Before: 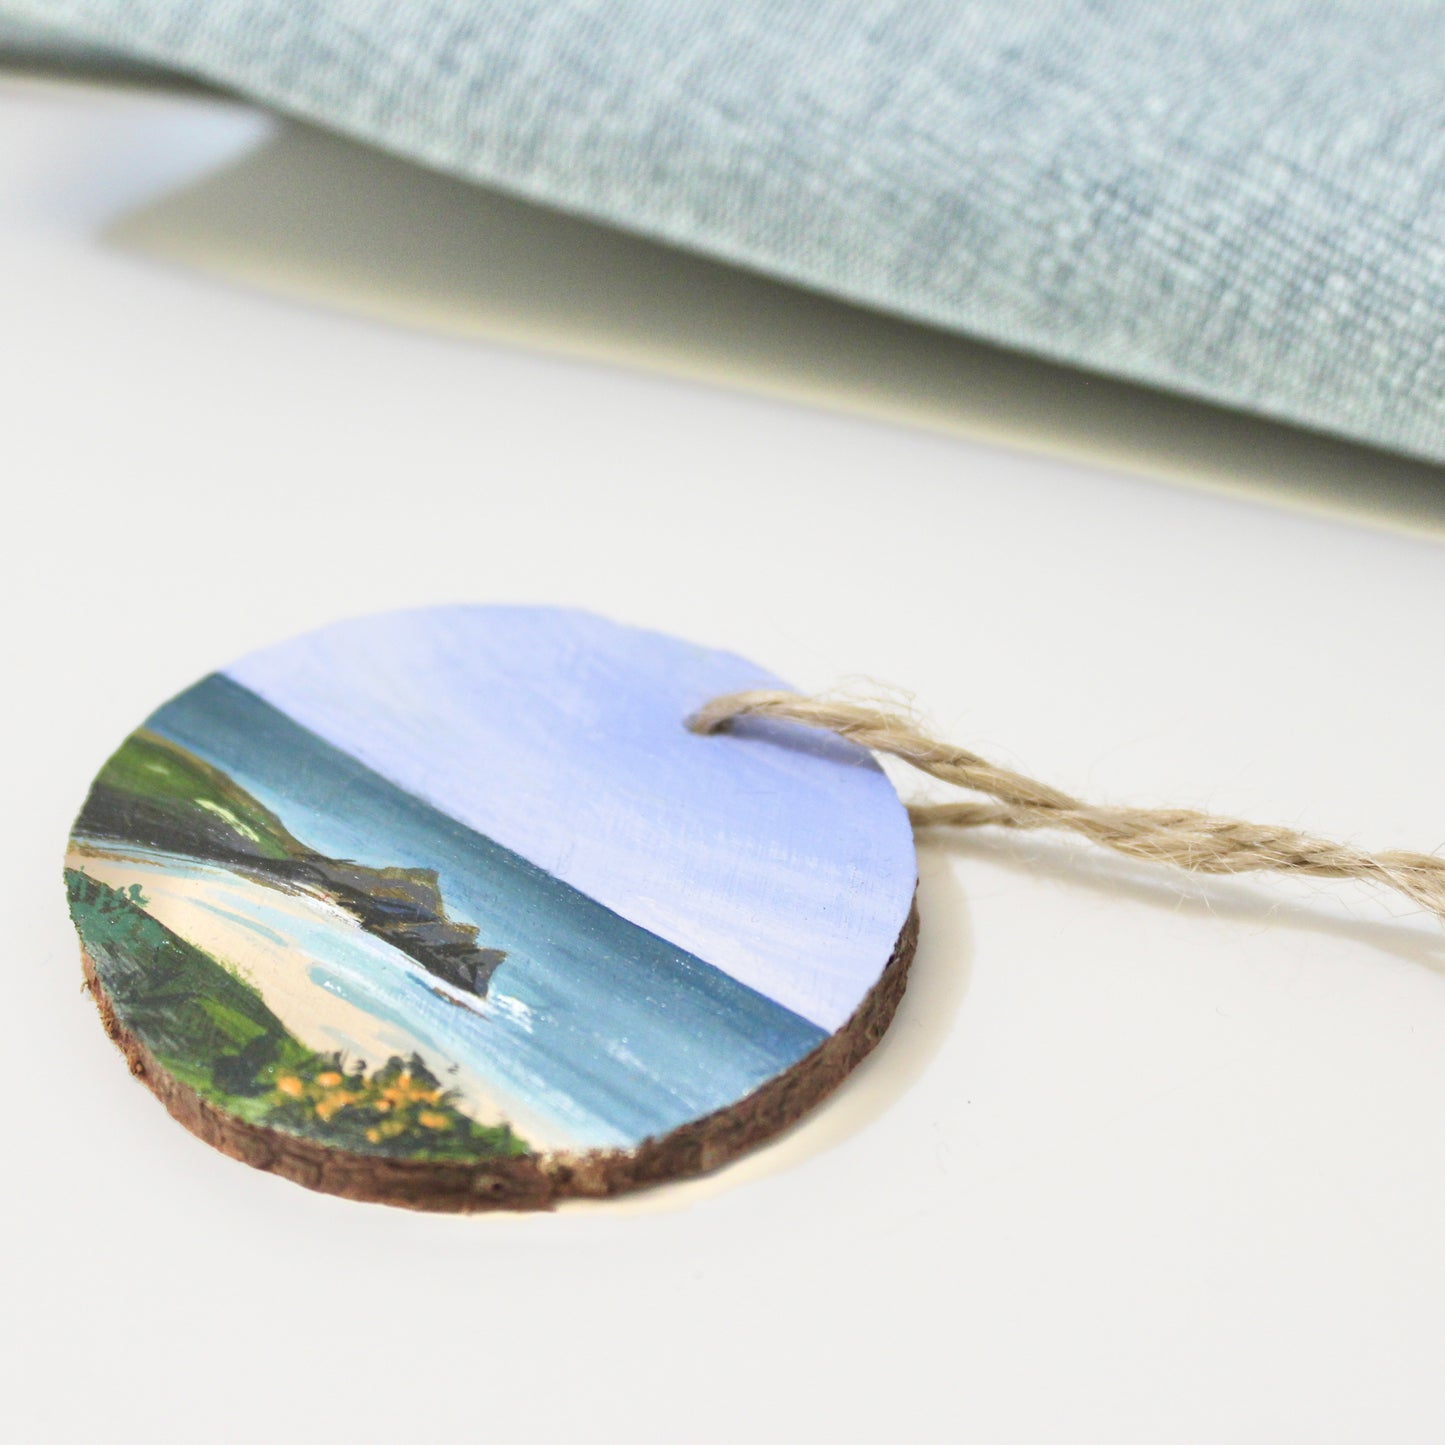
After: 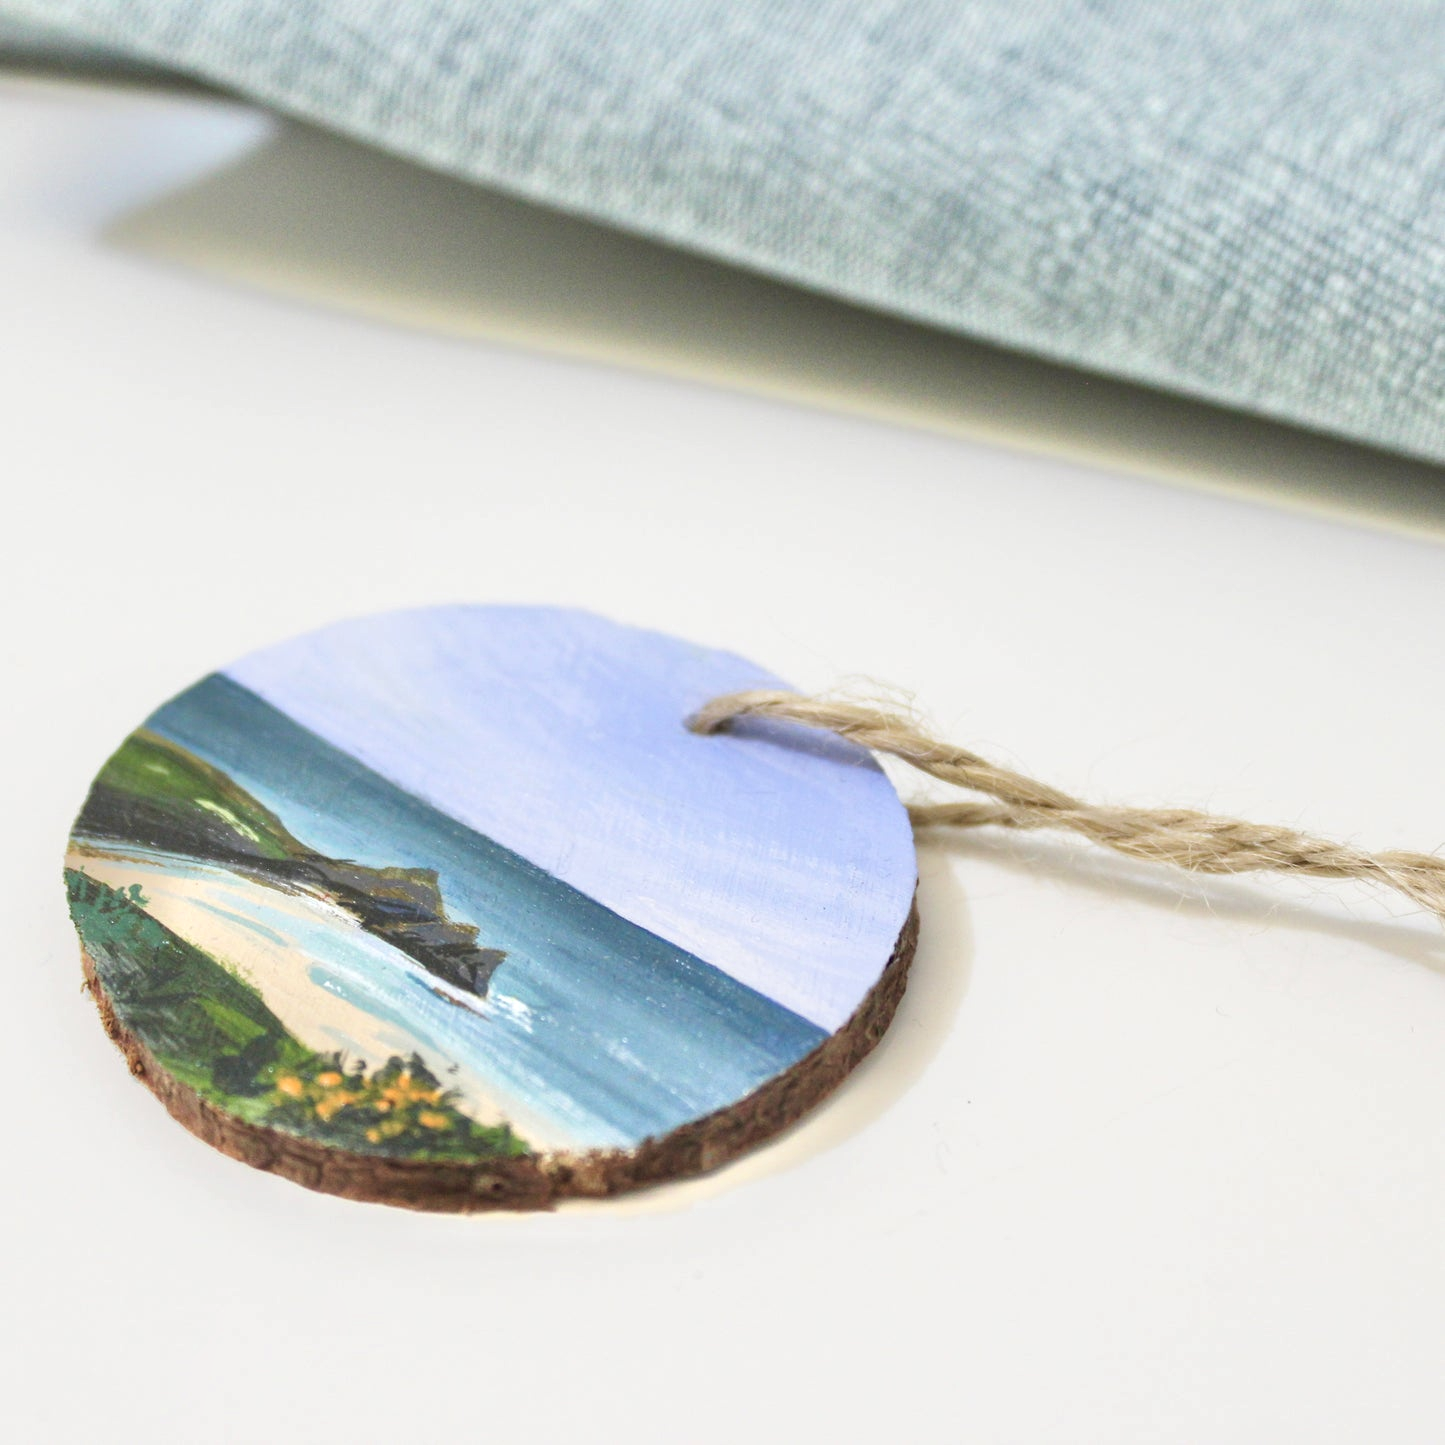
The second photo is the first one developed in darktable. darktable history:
local contrast: highlights 103%, shadows 101%, detail 119%, midtone range 0.2
